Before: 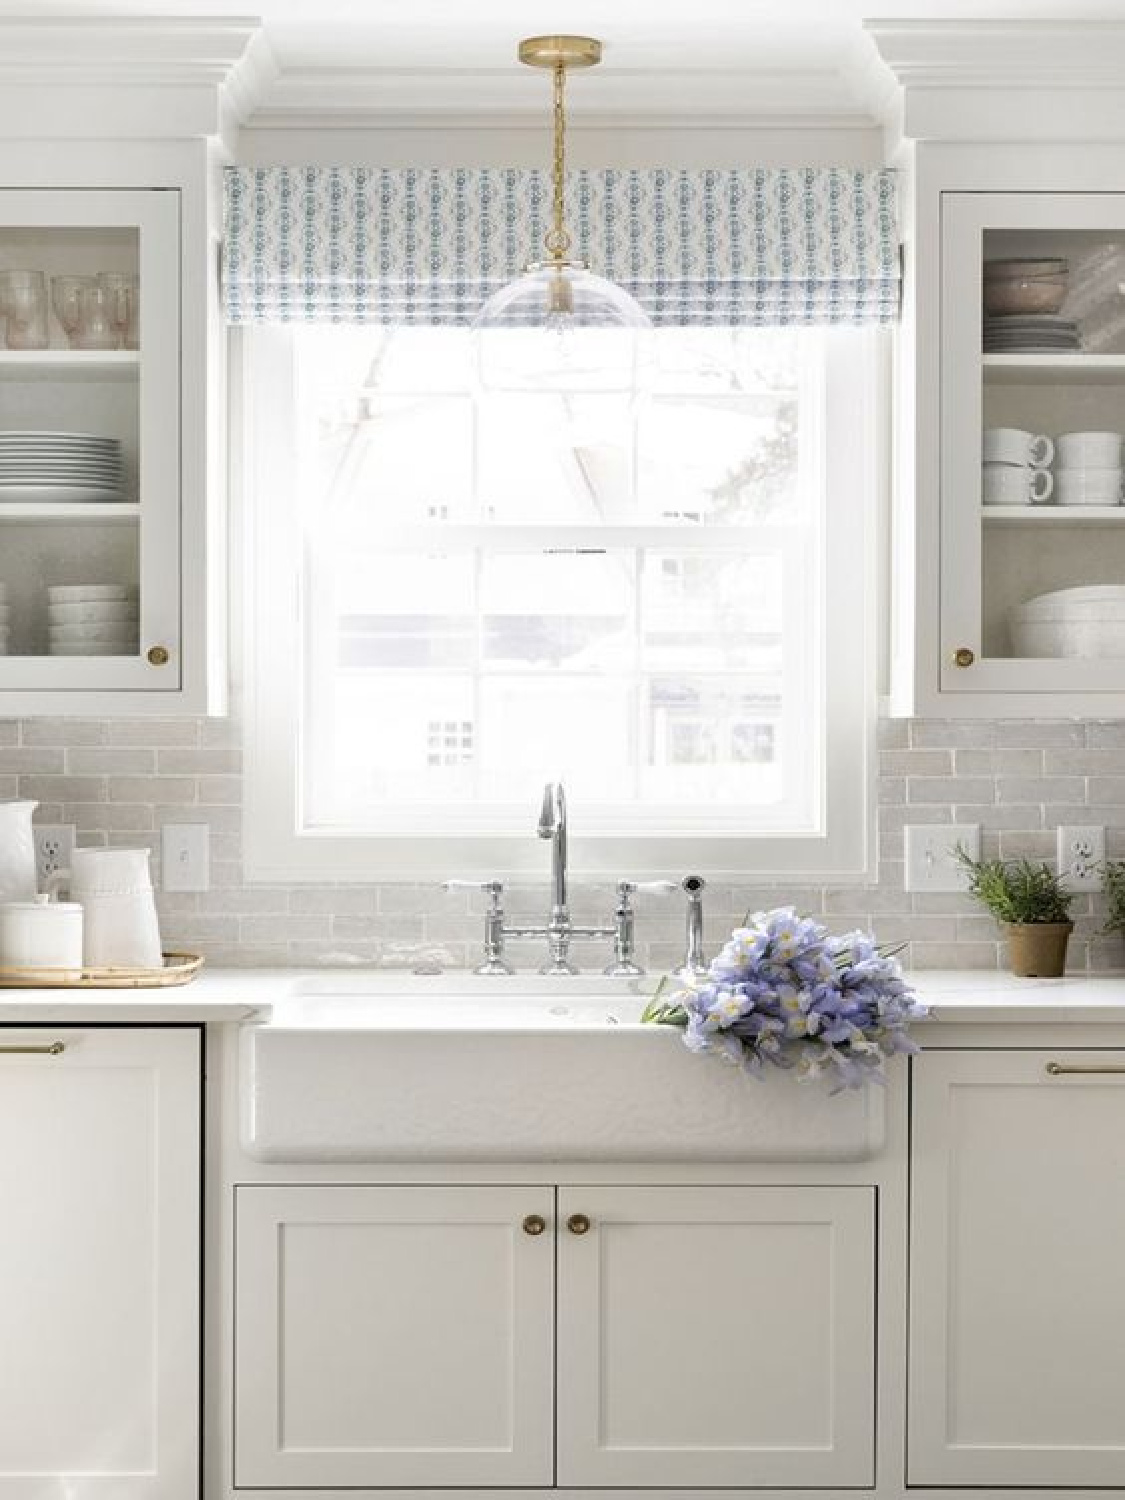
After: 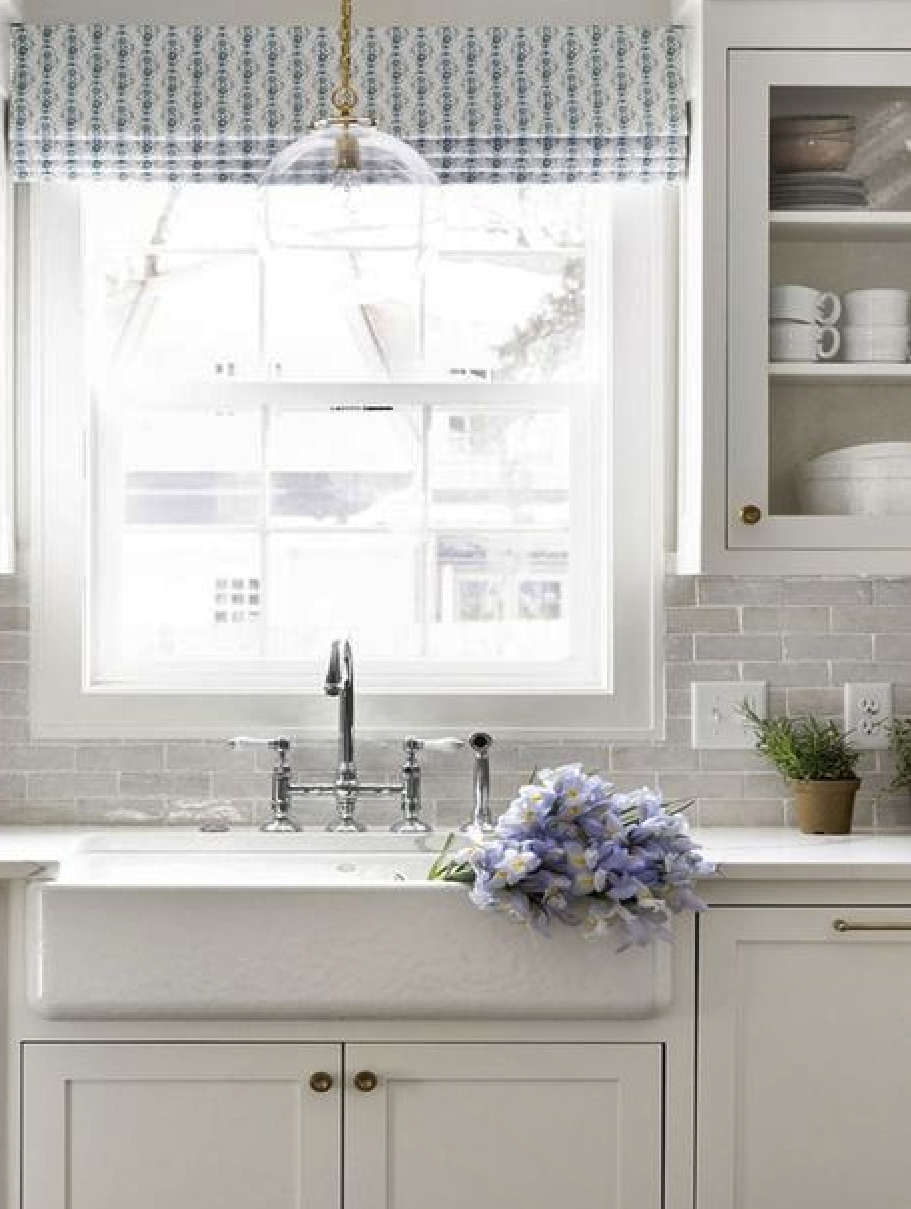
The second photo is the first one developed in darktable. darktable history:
crop: left 18.991%, top 9.558%, right 0%, bottom 9.79%
shadows and highlights: soften with gaussian
